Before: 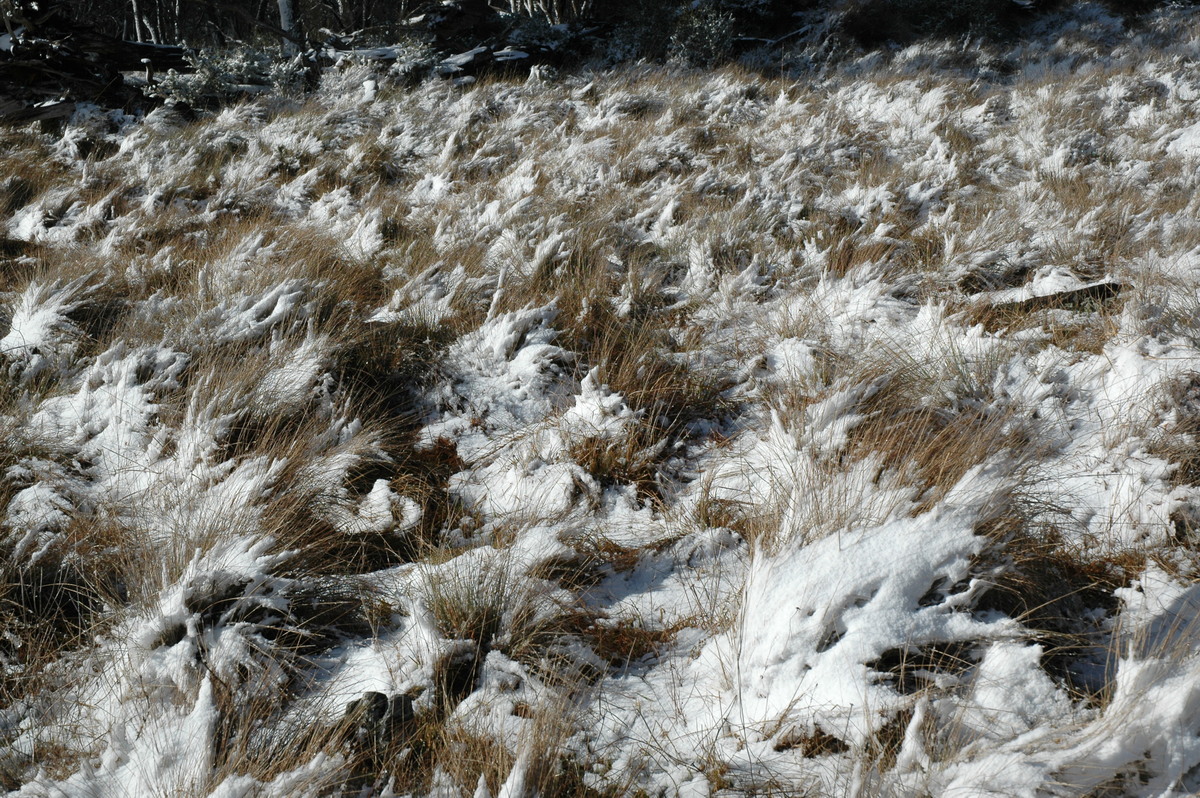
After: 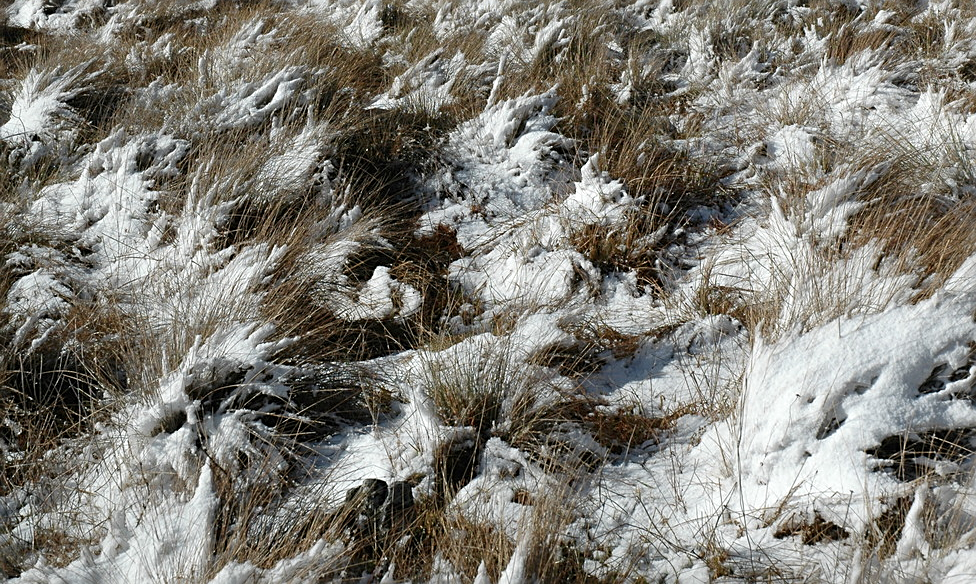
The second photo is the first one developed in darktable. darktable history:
sharpen: on, module defaults
crop: top 26.806%, right 18.042%
